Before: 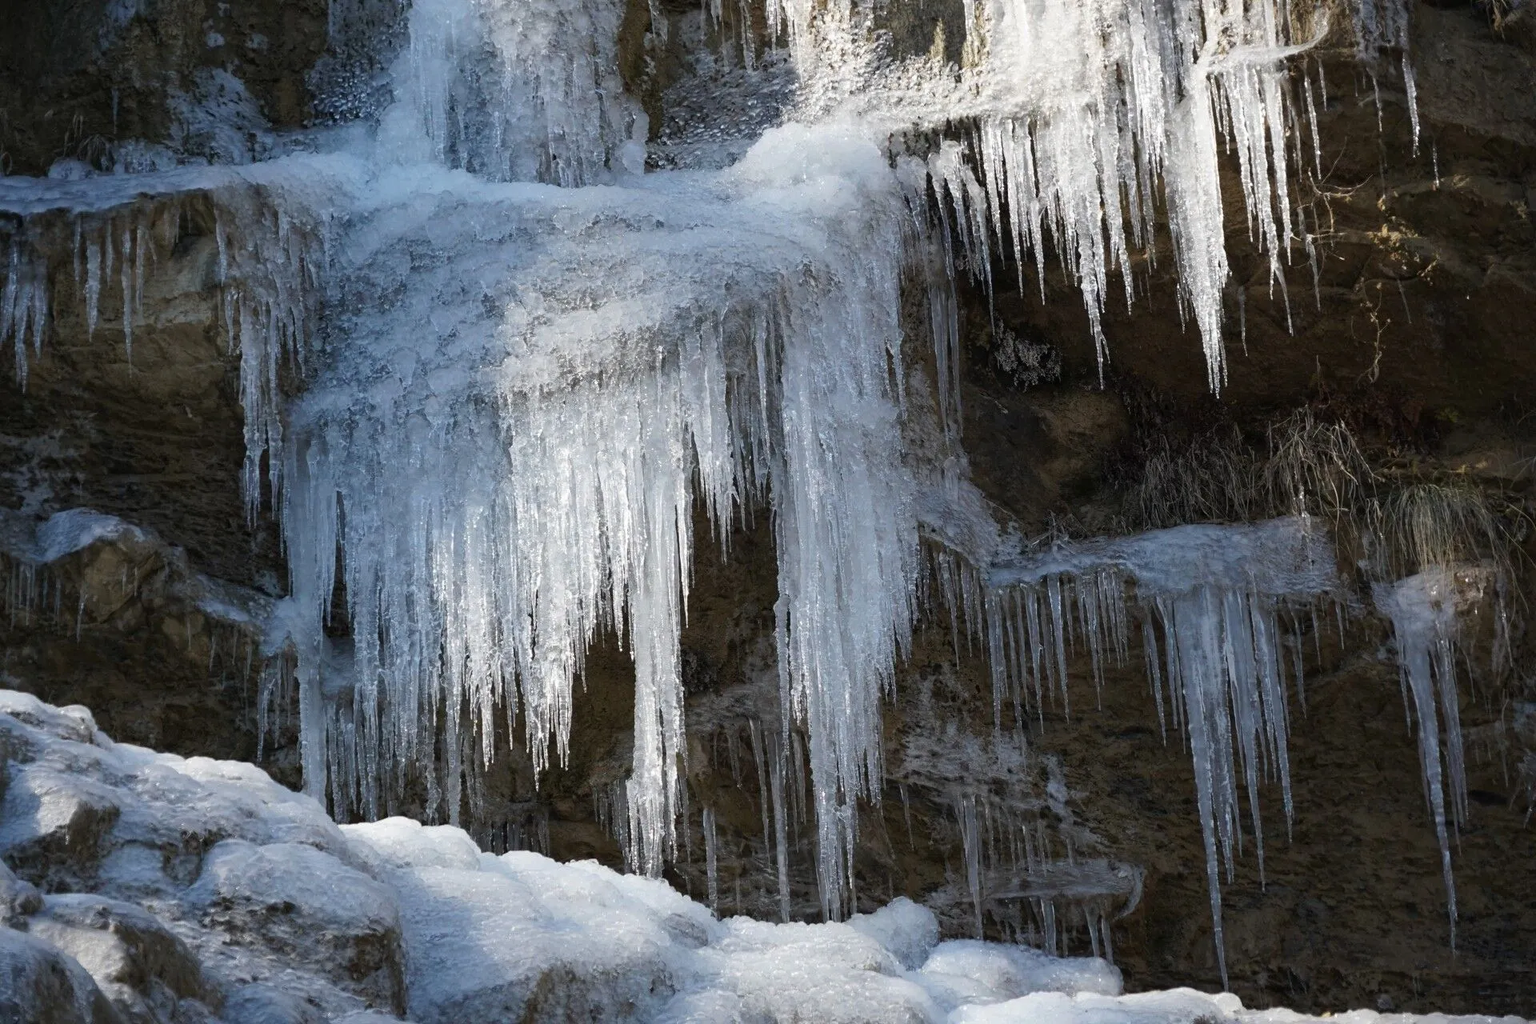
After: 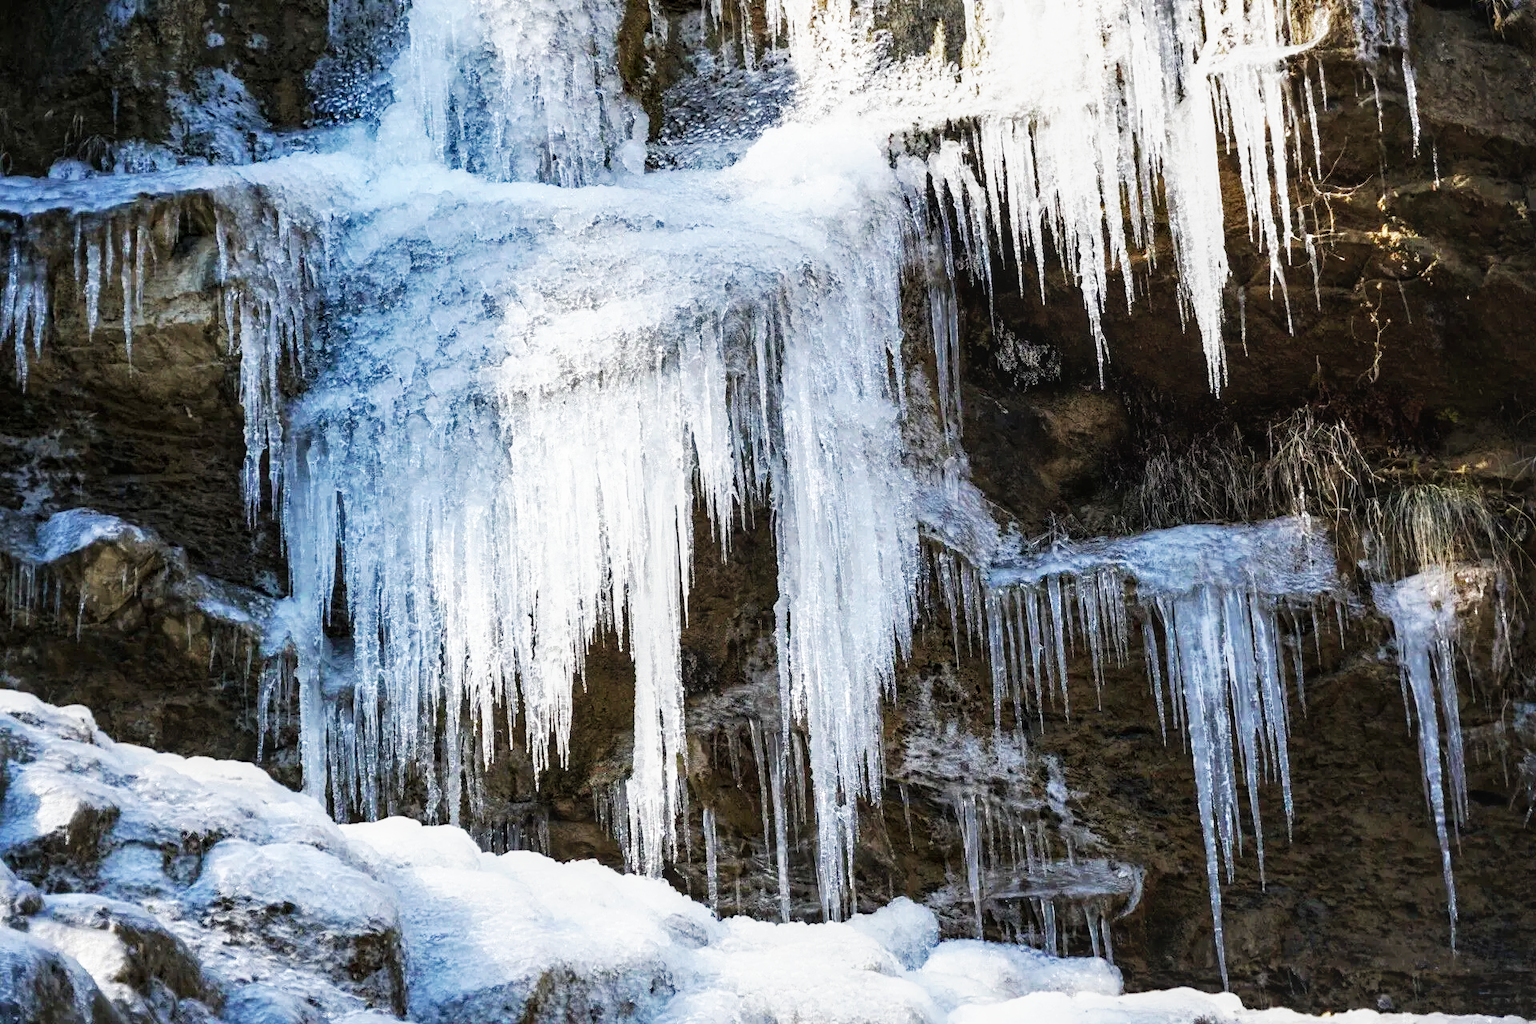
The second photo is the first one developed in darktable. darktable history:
base curve: curves: ch0 [(0, 0) (0.007, 0.004) (0.027, 0.03) (0.046, 0.07) (0.207, 0.54) (0.442, 0.872) (0.673, 0.972) (1, 1)], preserve colors none
local contrast: on, module defaults
